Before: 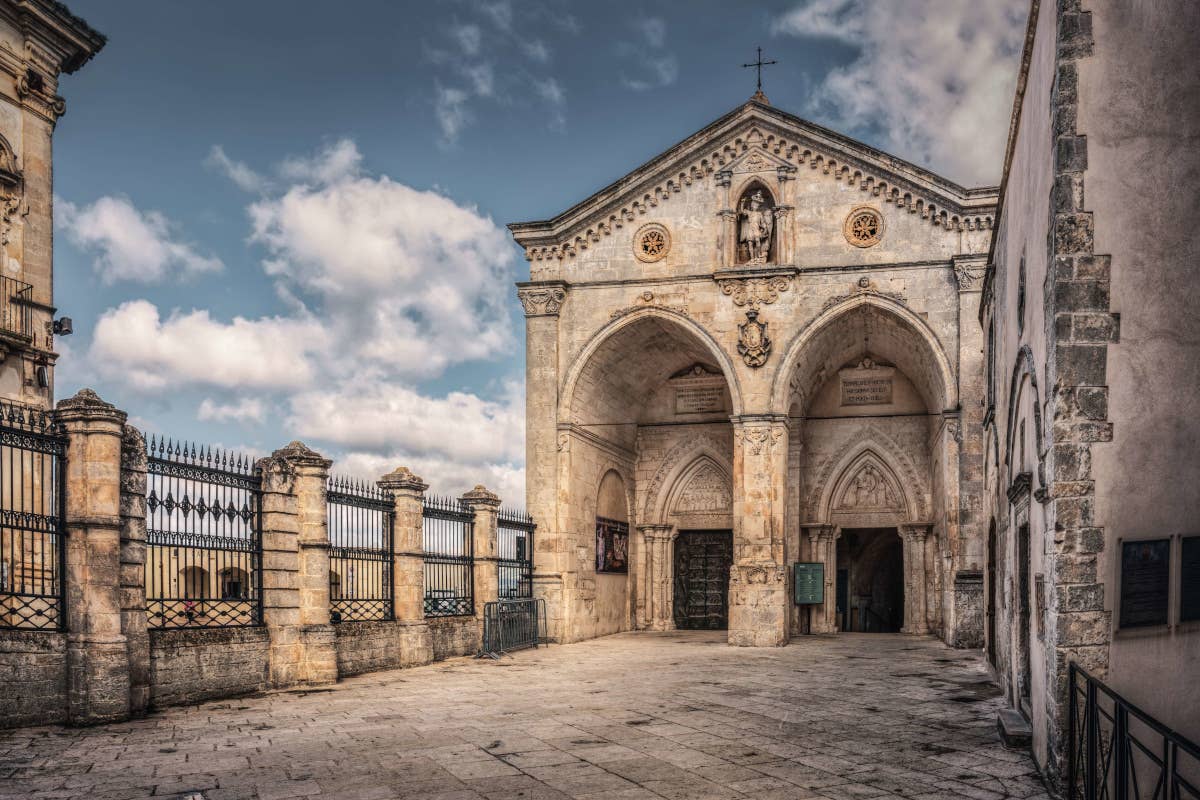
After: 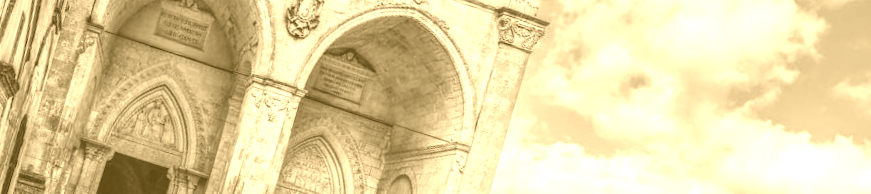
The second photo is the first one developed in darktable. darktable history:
crop and rotate: angle 16.12°, top 30.835%, bottom 35.653%
white balance: red 1.004, blue 1.024
colorize: hue 36°, source mix 100%
